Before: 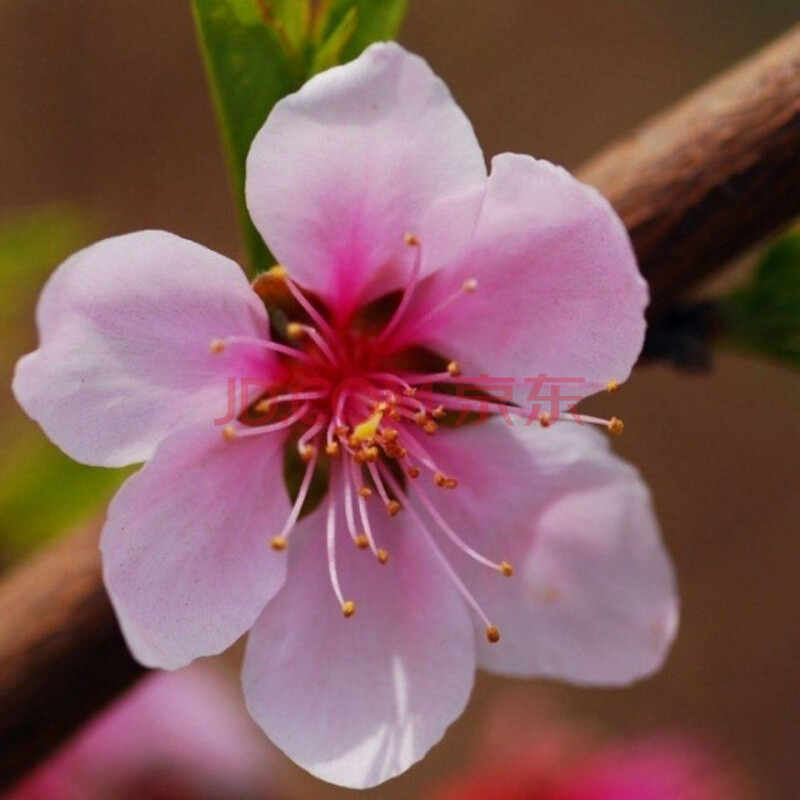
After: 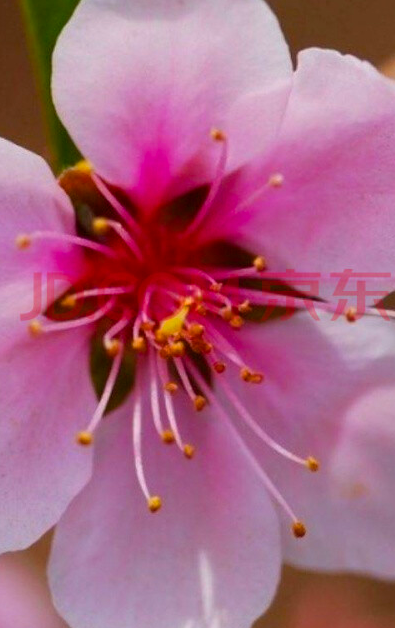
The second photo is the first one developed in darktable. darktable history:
crop and rotate: angle 0.02°, left 24.353%, top 13.219%, right 26.156%, bottom 8.224%
color balance rgb: perceptual saturation grading › global saturation 20%, global vibrance 20%
